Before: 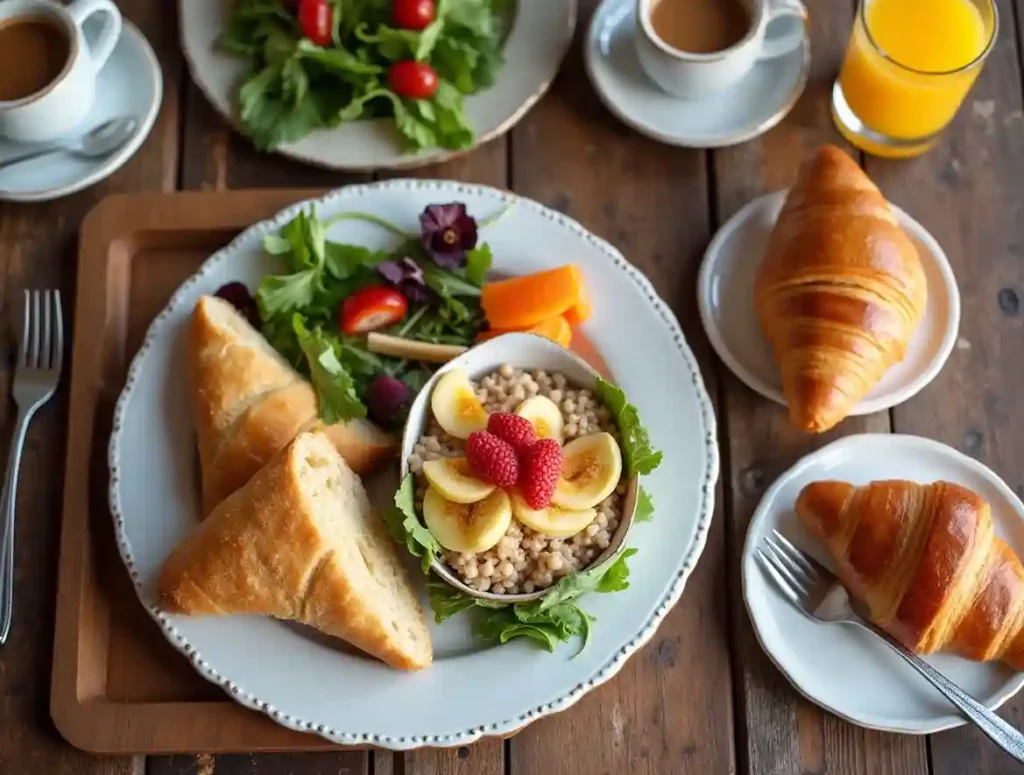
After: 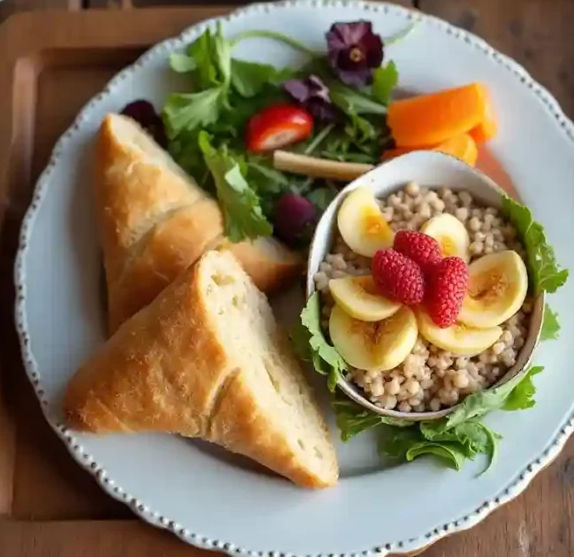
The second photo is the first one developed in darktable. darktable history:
crop: left 9.192%, top 23.496%, right 34.726%, bottom 4.562%
